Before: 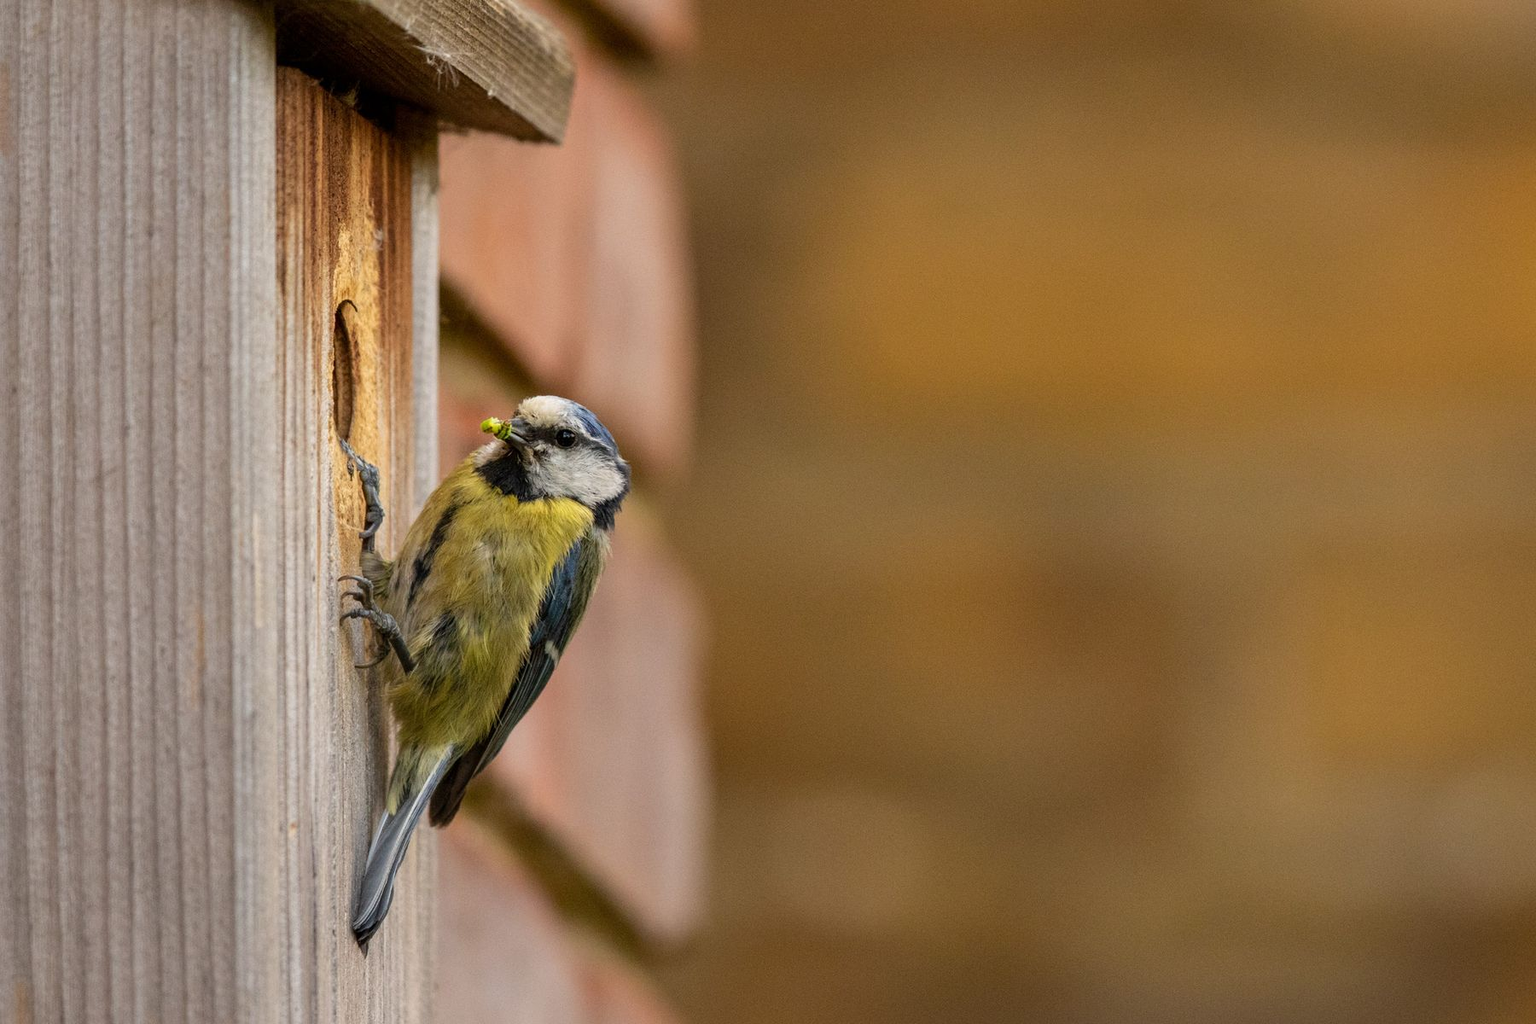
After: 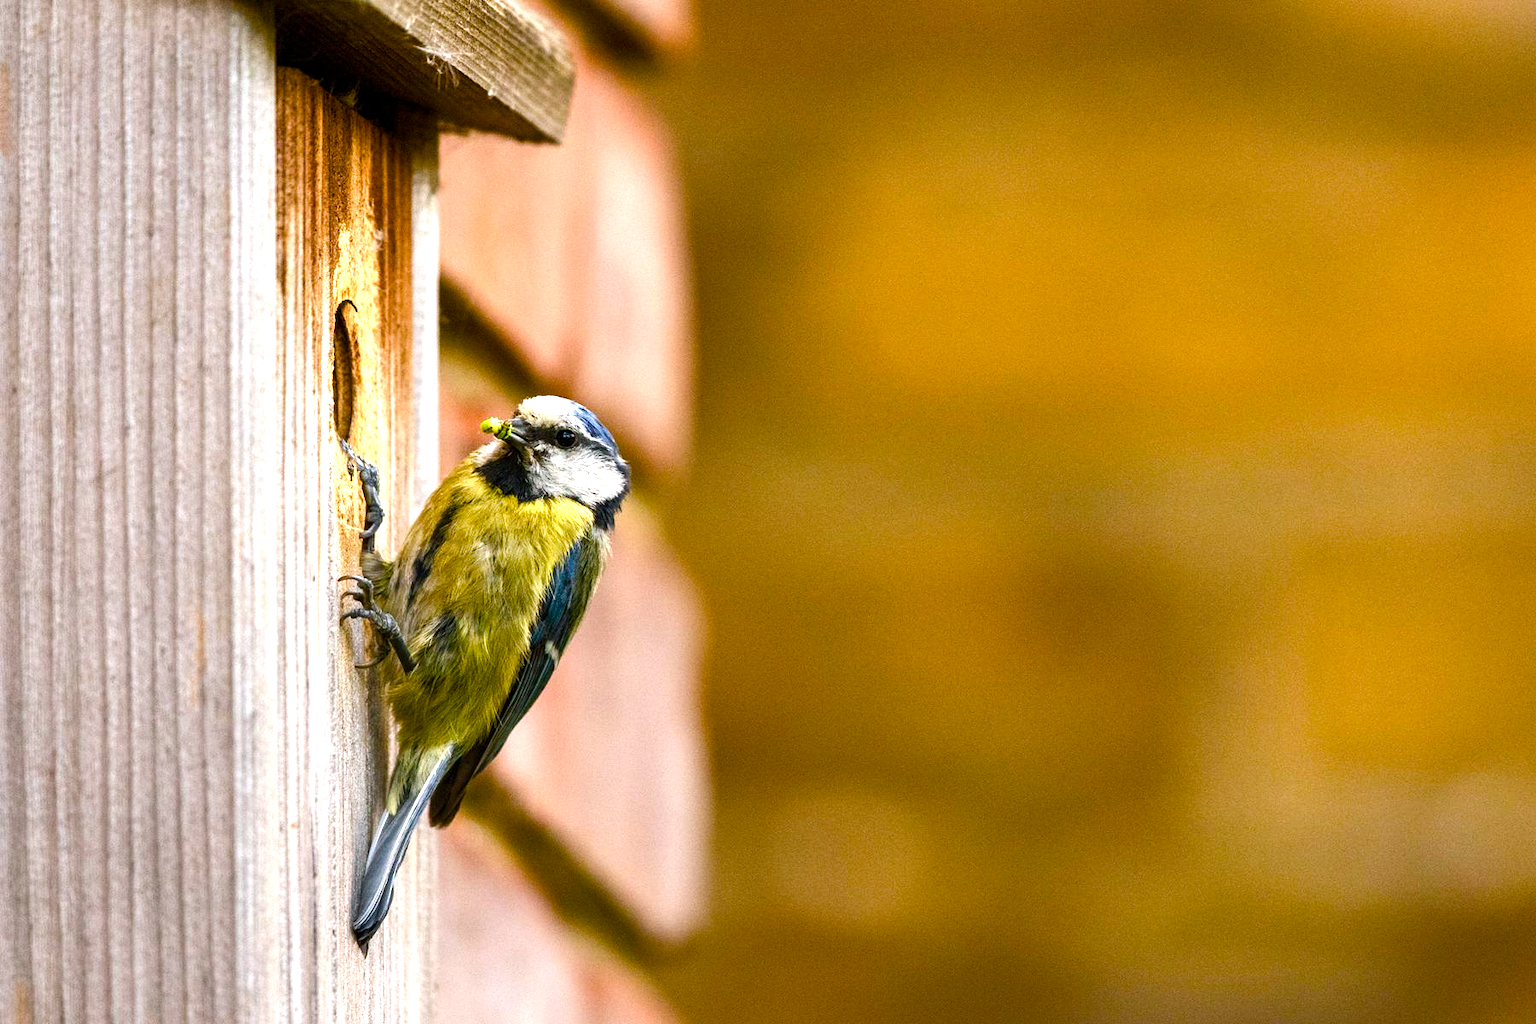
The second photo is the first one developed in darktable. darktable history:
color balance rgb: shadows lift › chroma 2.052%, shadows lift › hue 220.11°, highlights gain › luminance 16.983%, highlights gain › chroma 2.857%, highlights gain › hue 260.83°, perceptual saturation grading › global saturation 24.683%, perceptual saturation grading › highlights -50.846%, perceptual saturation grading › mid-tones 19.066%, perceptual saturation grading › shadows 61.308%, perceptual brilliance grading › global brilliance 18.783%, global vibrance 20%
tone equalizer: -8 EV -0.381 EV, -7 EV -0.405 EV, -6 EV -0.306 EV, -5 EV -0.246 EV, -3 EV 0.224 EV, -2 EV 0.313 EV, -1 EV 0.412 EV, +0 EV 0.412 EV, edges refinement/feathering 500, mask exposure compensation -1.57 EV, preserve details no
